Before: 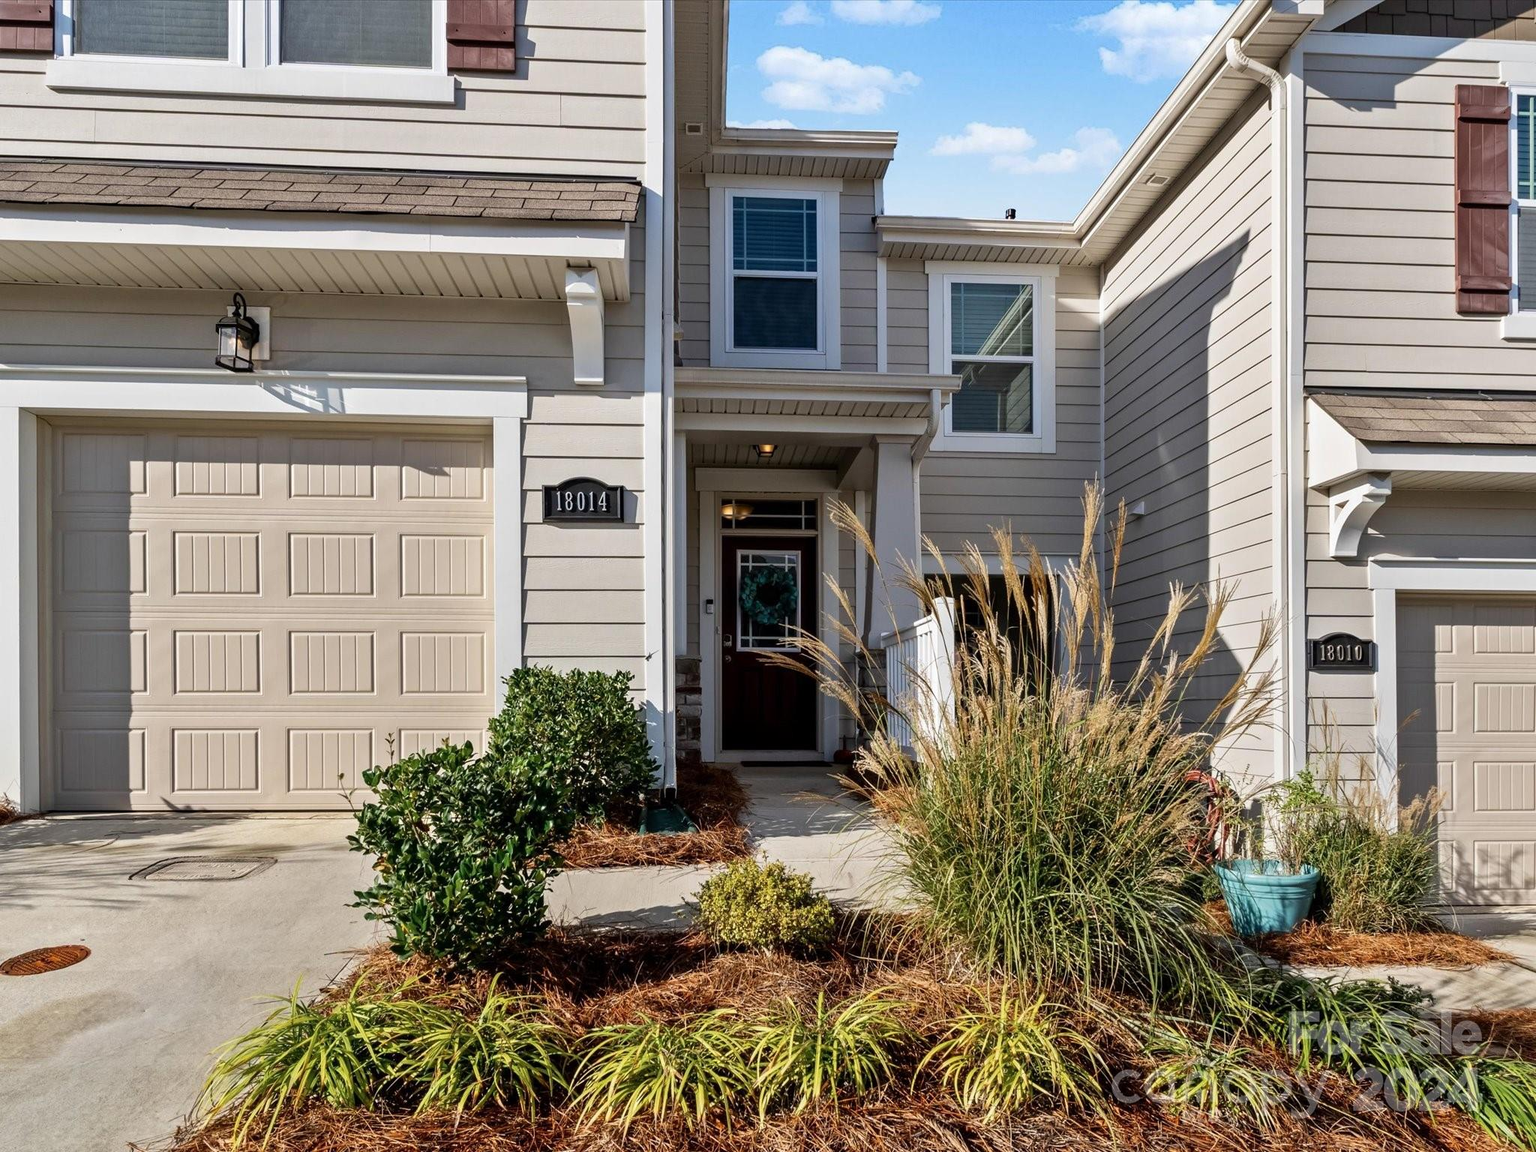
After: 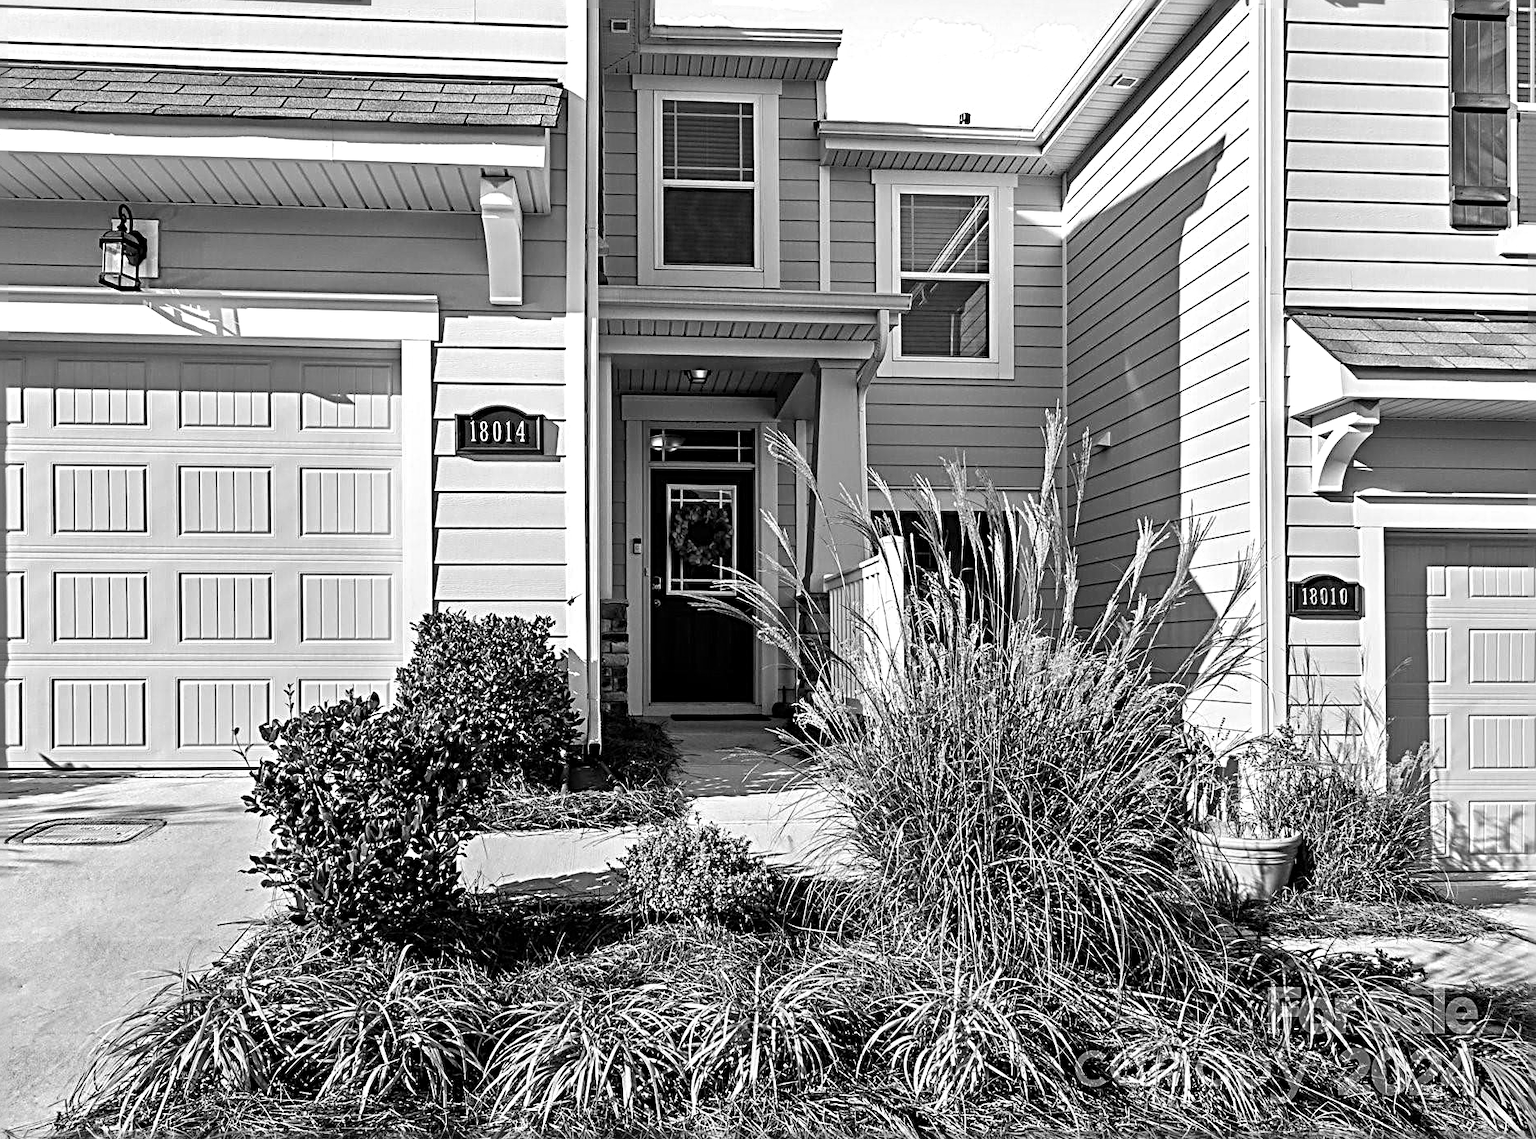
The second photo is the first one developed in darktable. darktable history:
sharpen: radius 3.678, amount 0.934
exposure: exposure 0.425 EV, compensate highlight preservation false
crop and rotate: left 8.112%, top 9.174%
color calibration: output gray [0.28, 0.41, 0.31, 0], illuminant custom, x 0.367, y 0.392, temperature 4438.12 K
velvia: on, module defaults
color zones: curves: ch0 [(0, 0.558) (0.143, 0.548) (0.286, 0.447) (0.429, 0.259) (0.571, 0.5) (0.714, 0.5) (0.857, 0.593) (1, 0.558)]; ch1 [(0, 0.543) (0.01, 0.544) (0.12, 0.492) (0.248, 0.458) (0.5, 0.534) (0.748, 0.5) (0.99, 0.469) (1, 0.543)]; ch2 [(0, 0.507) (0.143, 0.522) (0.286, 0.505) (0.429, 0.5) (0.571, 0.5) (0.714, 0.5) (0.857, 0.5) (1, 0.507)]
